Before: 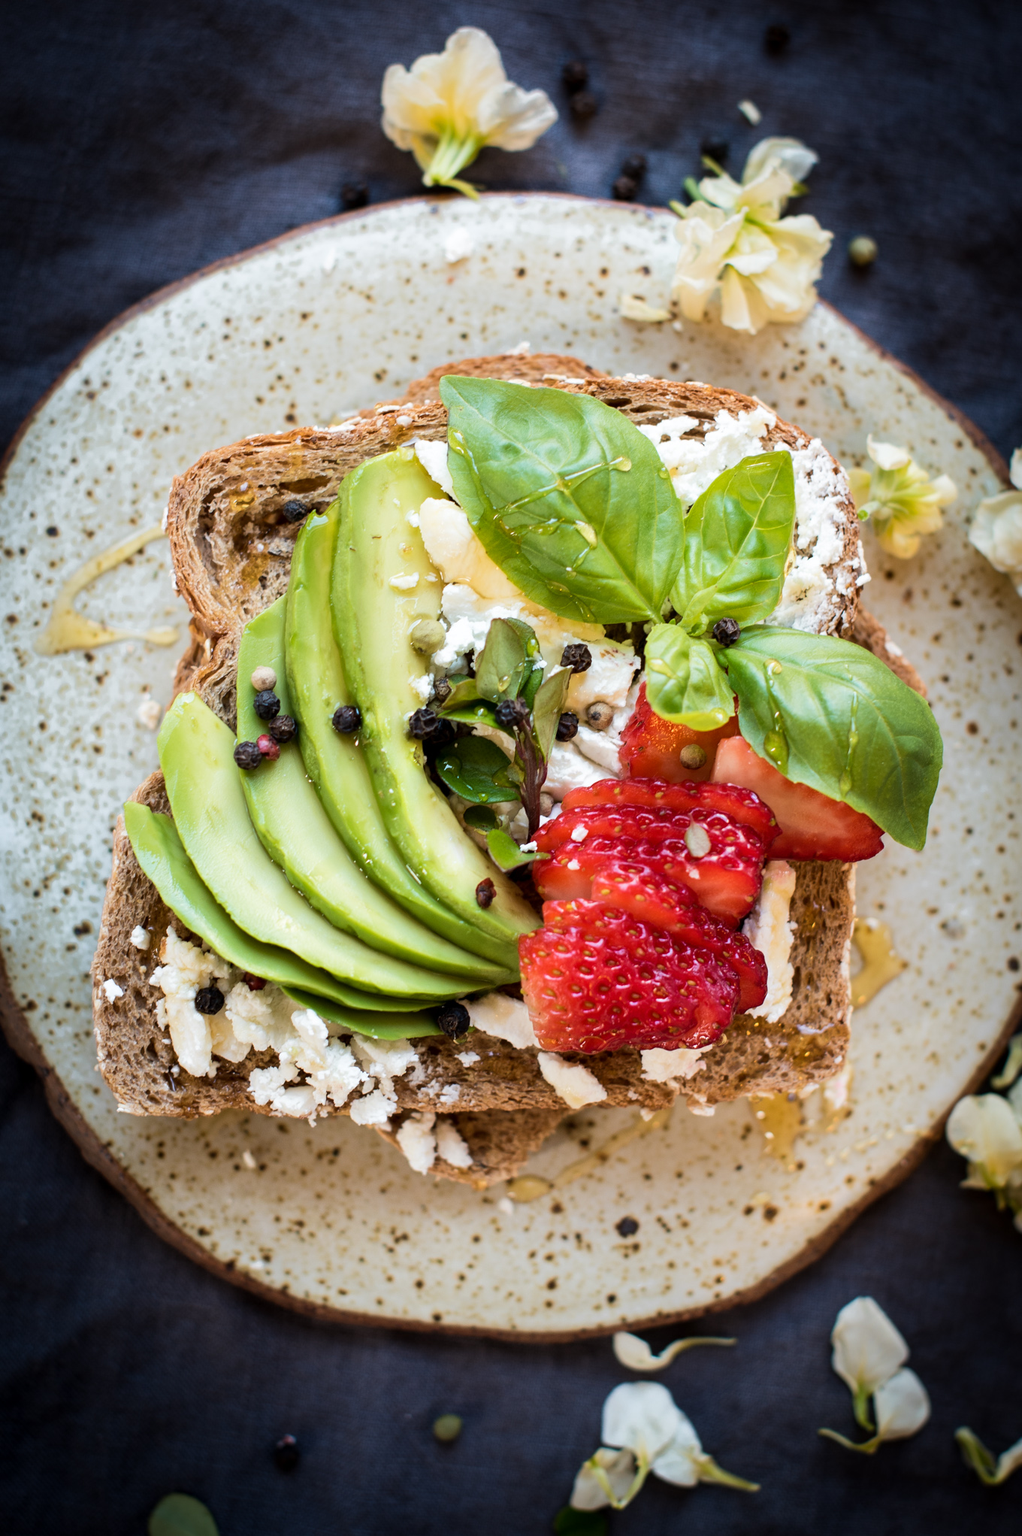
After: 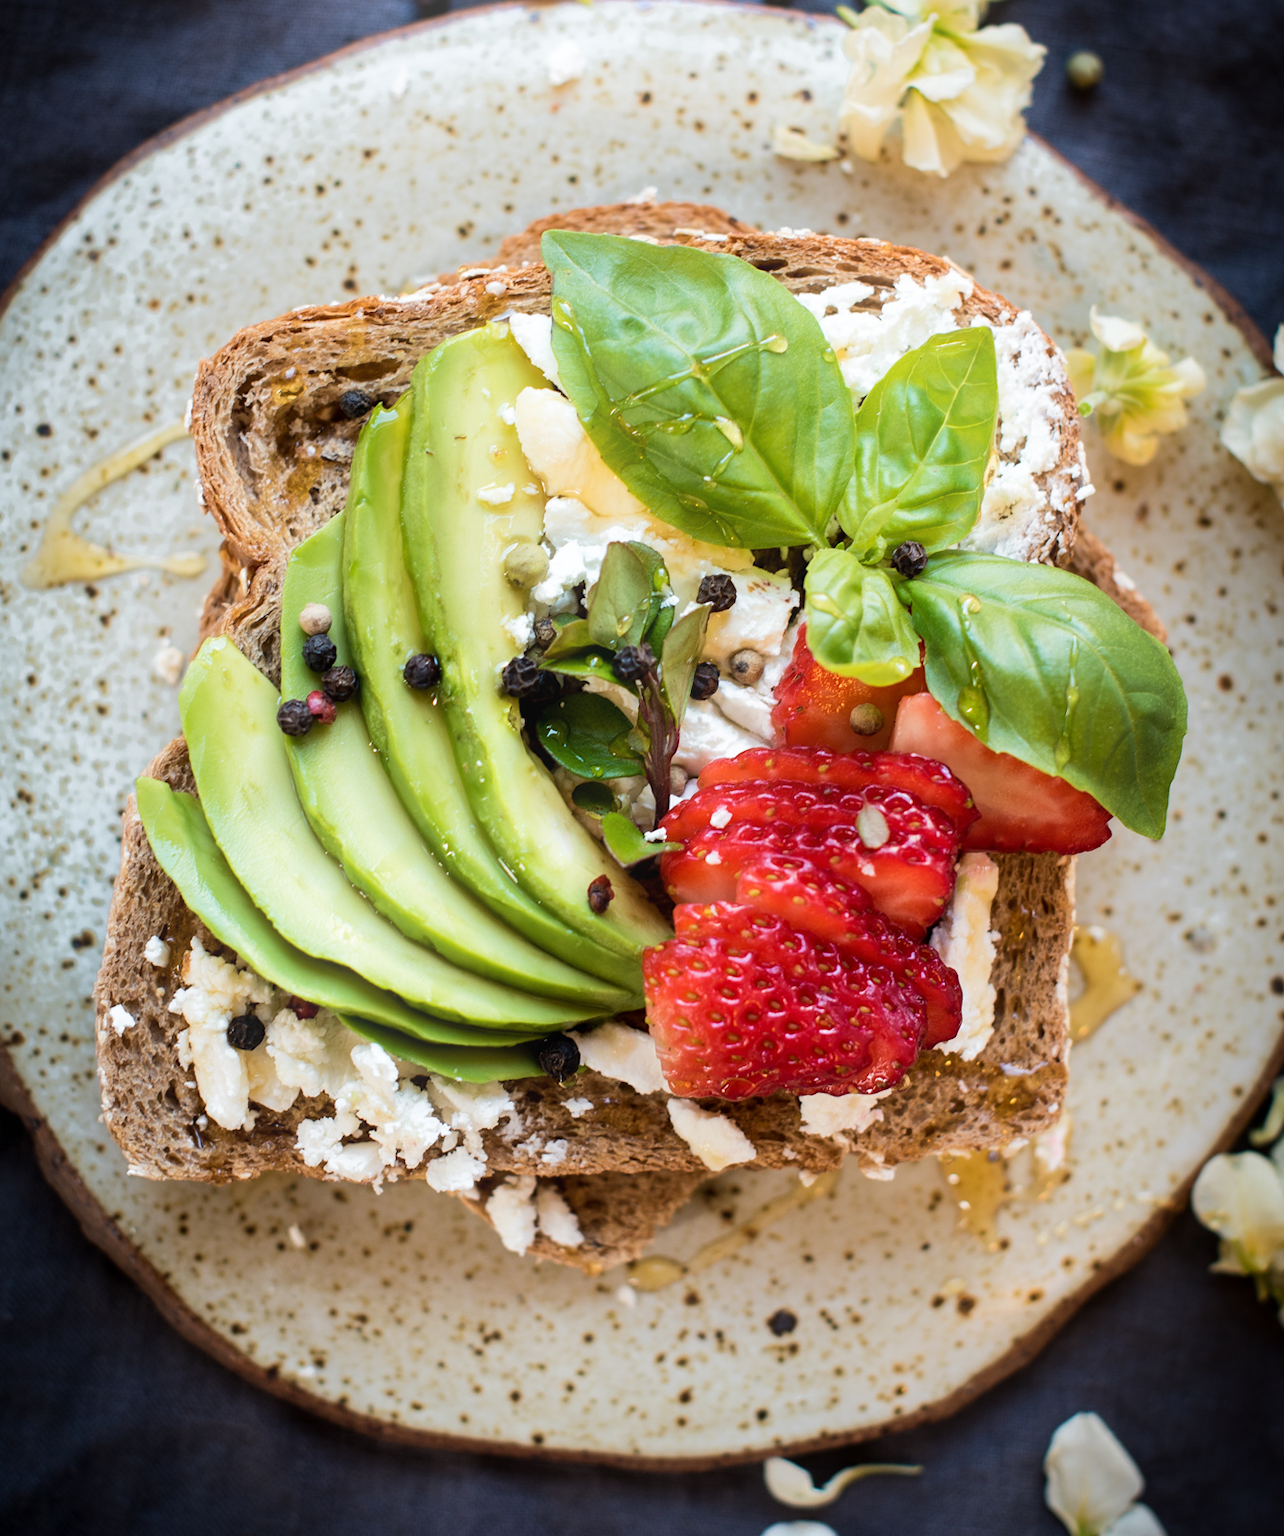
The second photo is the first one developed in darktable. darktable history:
crop and rotate: left 1.814%, top 12.818%, right 0.25%, bottom 9.225%
bloom: size 15%, threshold 97%, strength 7%
